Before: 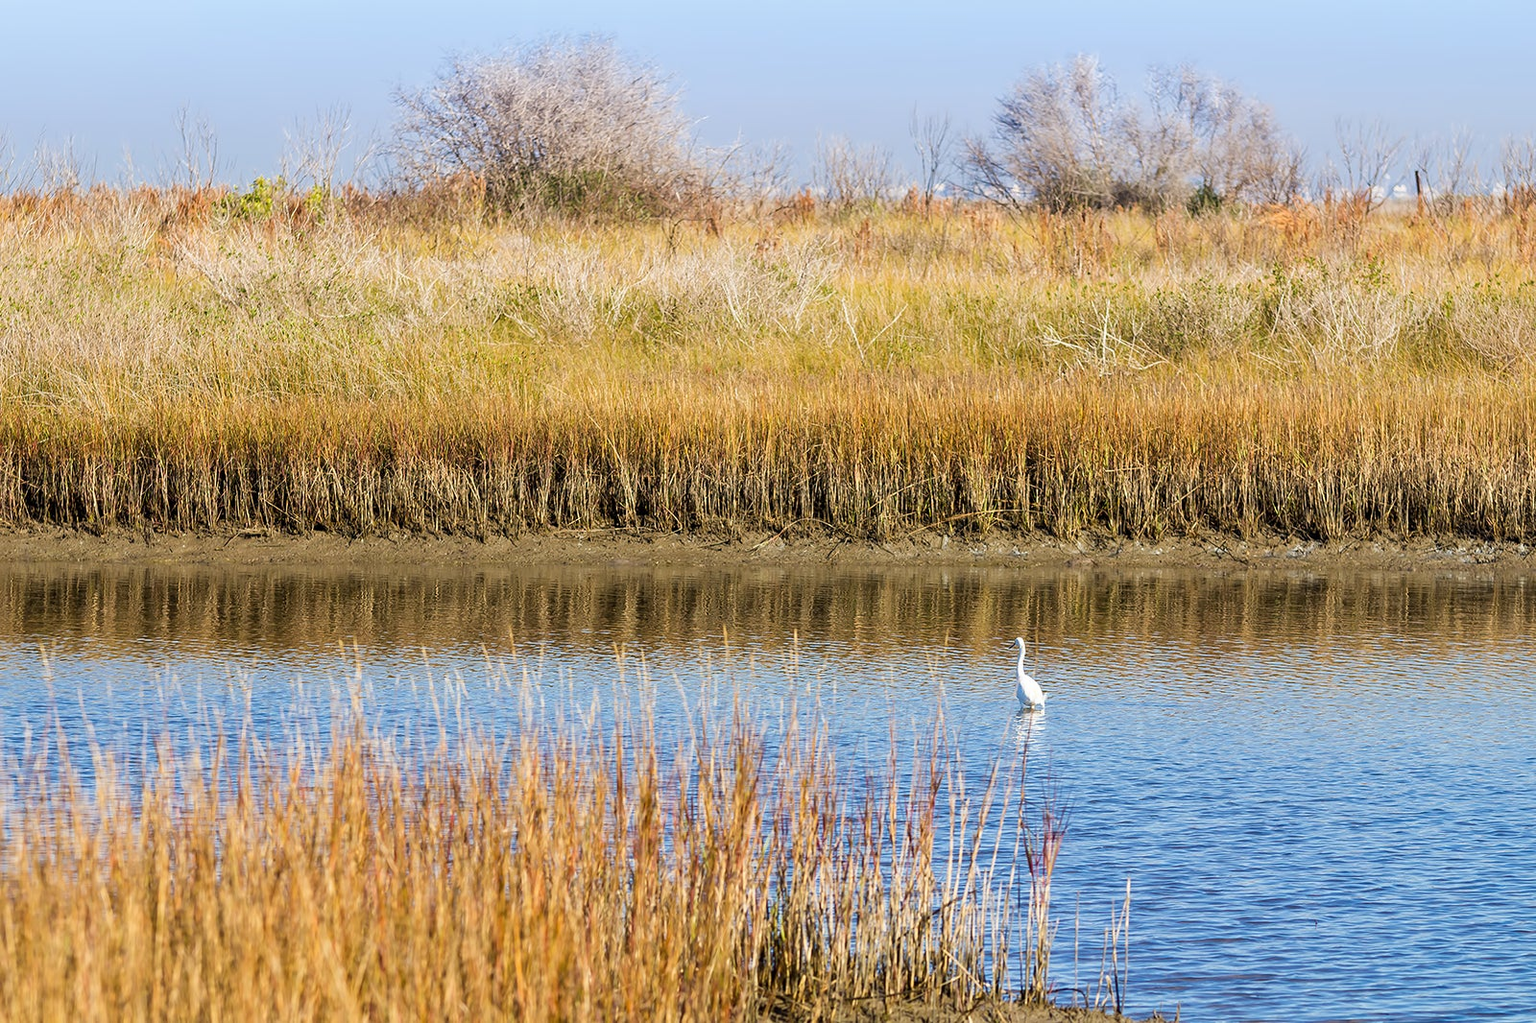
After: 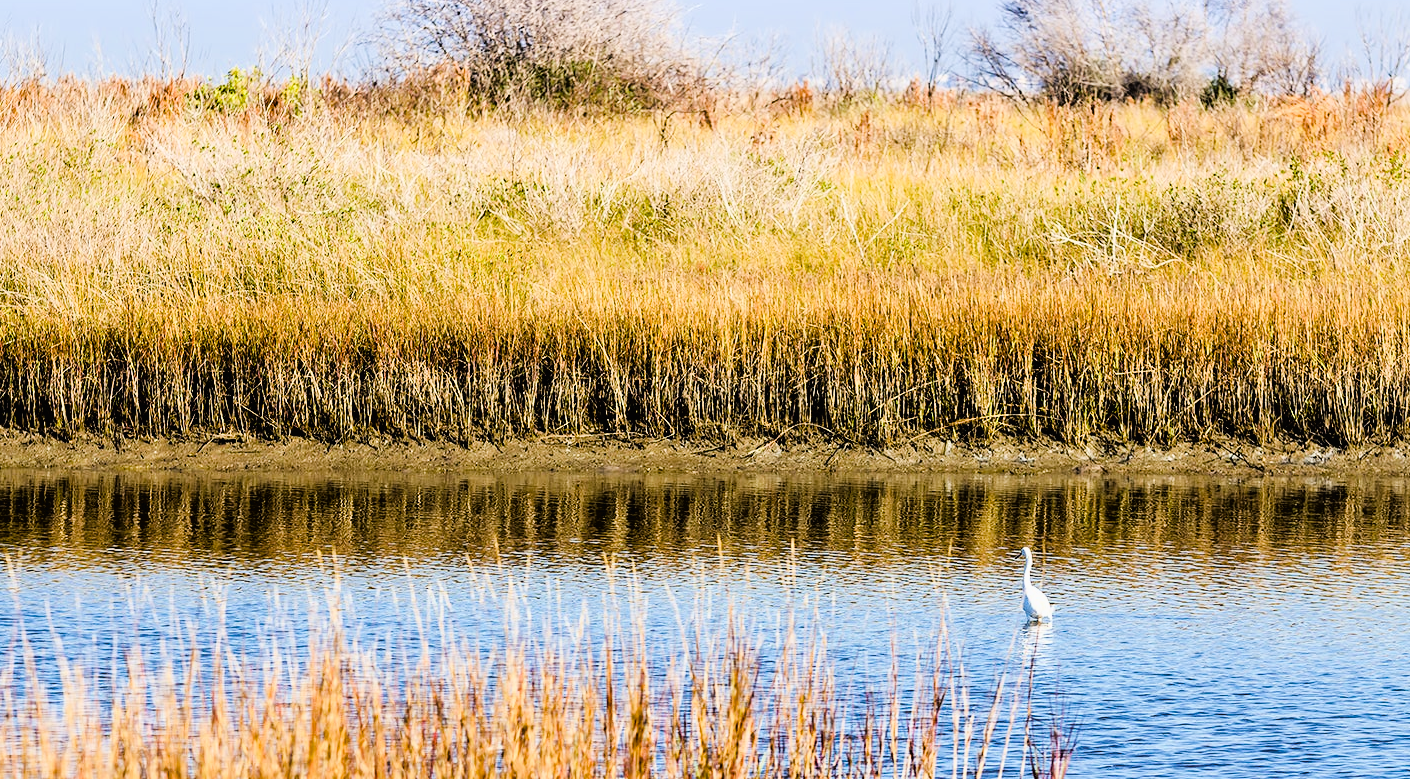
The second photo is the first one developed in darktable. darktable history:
color balance rgb: perceptual saturation grading › global saturation 0.785%, perceptual saturation grading › highlights -16.819%, perceptual saturation grading › mid-tones 33.686%, perceptual saturation grading › shadows 50.435%, perceptual brilliance grading › global brilliance 14.714%, perceptual brilliance grading › shadows -34.808%
crop and rotate: left 2.285%, top 11.004%, right 9.552%, bottom 15.837%
filmic rgb: black relative exposure -4.58 EV, white relative exposure 4.8 EV, hardness 2.35, latitude 35.38%, contrast 1.046, highlights saturation mix 1.23%, shadows ↔ highlights balance 1.26%
tone curve: curves: ch0 [(0, 0) (0.003, 0.016) (0.011, 0.016) (0.025, 0.016) (0.044, 0.017) (0.069, 0.026) (0.1, 0.044) (0.136, 0.074) (0.177, 0.121) (0.224, 0.183) (0.277, 0.248) (0.335, 0.326) (0.399, 0.413) (0.468, 0.511) (0.543, 0.612) (0.623, 0.717) (0.709, 0.818) (0.801, 0.911) (0.898, 0.979) (1, 1)], color space Lab, linked channels, preserve colors none
tone equalizer: on, module defaults
